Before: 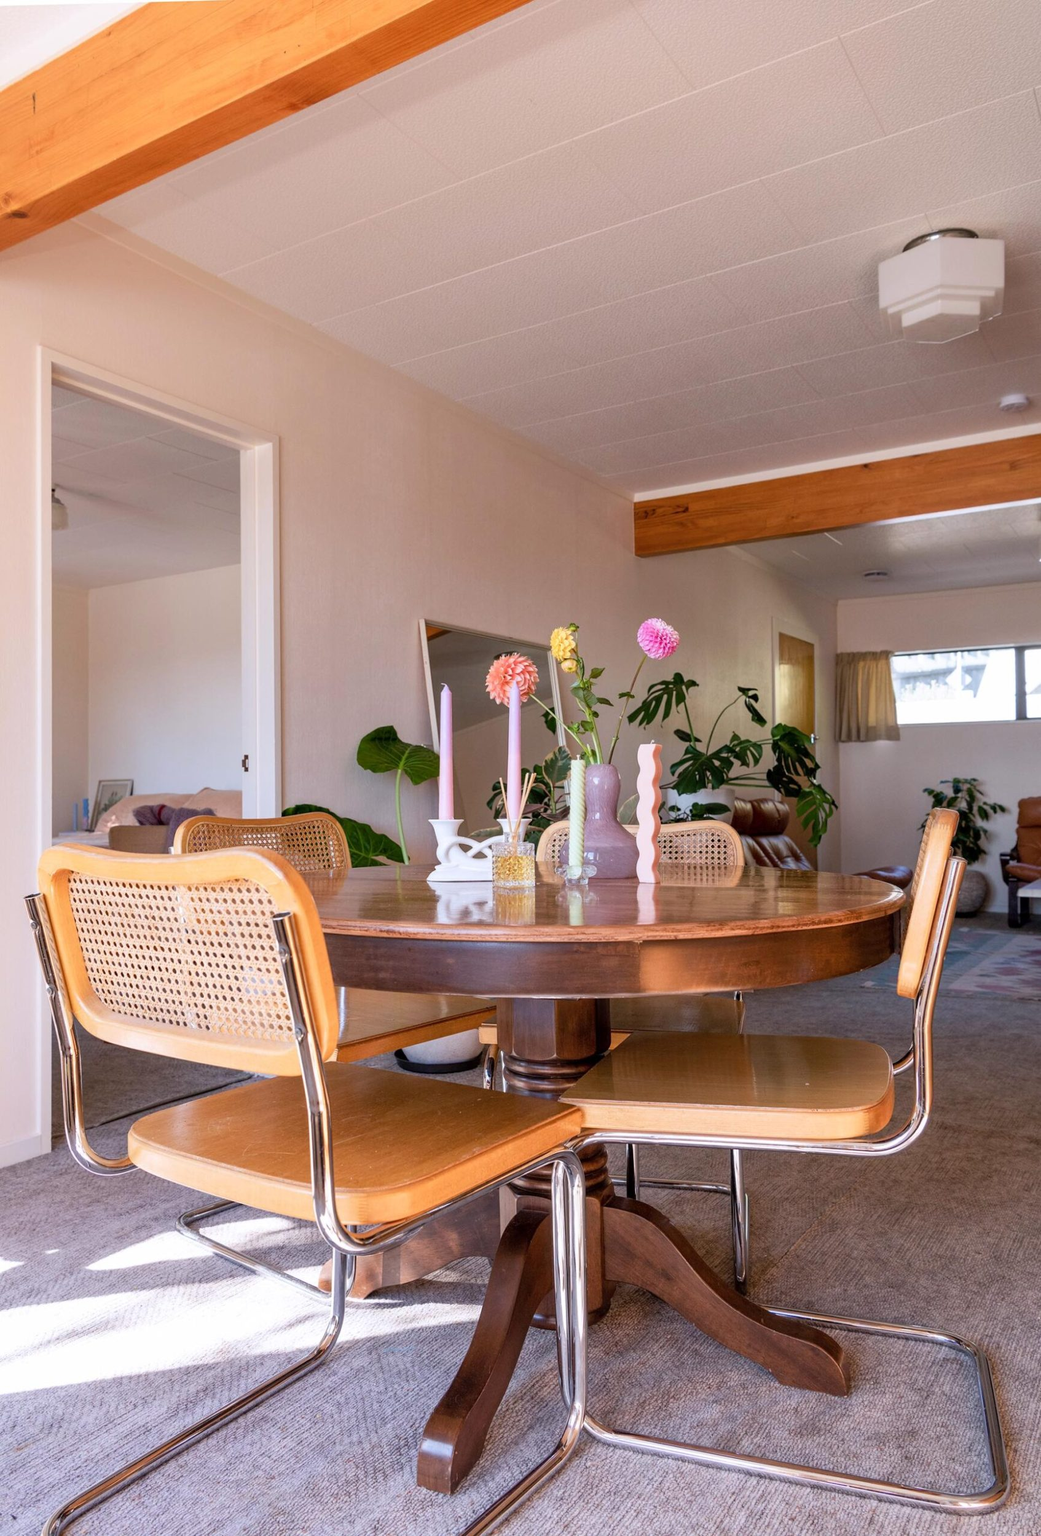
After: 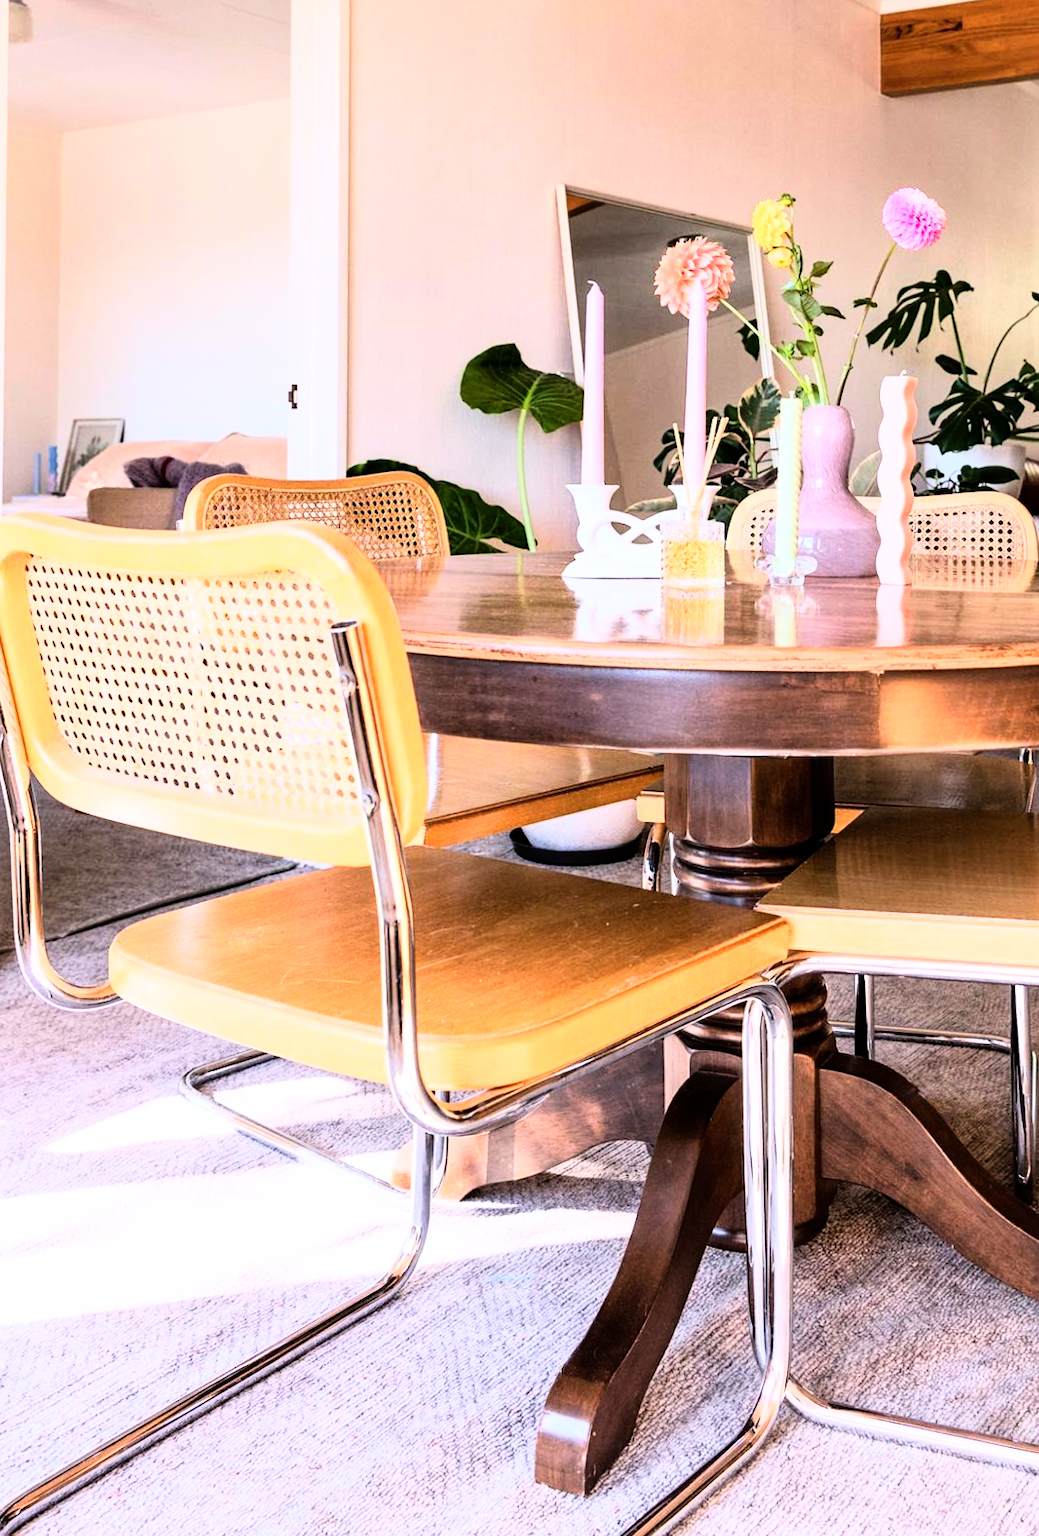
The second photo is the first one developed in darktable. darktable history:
rgb curve: curves: ch0 [(0, 0) (0.21, 0.15) (0.24, 0.21) (0.5, 0.75) (0.75, 0.96) (0.89, 0.99) (1, 1)]; ch1 [(0, 0.02) (0.21, 0.13) (0.25, 0.2) (0.5, 0.67) (0.75, 0.9) (0.89, 0.97) (1, 1)]; ch2 [(0, 0.02) (0.21, 0.13) (0.25, 0.2) (0.5, 0.67) (0.75, 0.9) (0.89, 0.97) (1, 1)], compensate middle gray true
crop and rotate: angle -0.82°, left 3.85%, top 31.828%, right 27.992%
